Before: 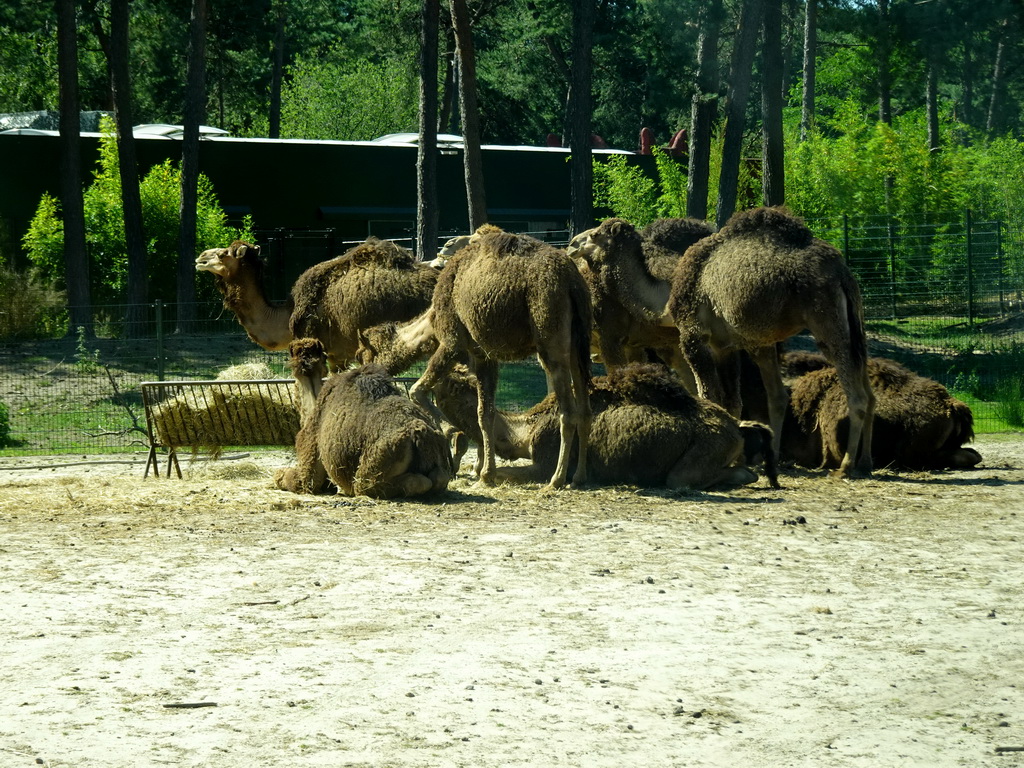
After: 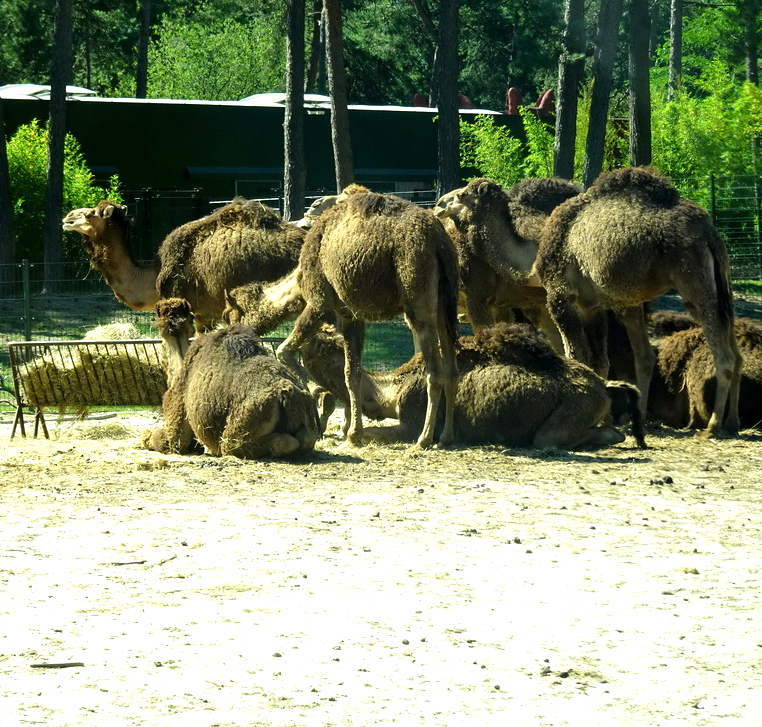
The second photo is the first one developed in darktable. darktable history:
crop and rotate: left 12.99%, top 5.265%, right 12.593%
exposure: black level correction 0, exposure 0.694 EV, compensate highlight preservation false
tone equalizer: edges refinement/feathering 500, mask exposure compensation -1.57 EV, preserve details no
